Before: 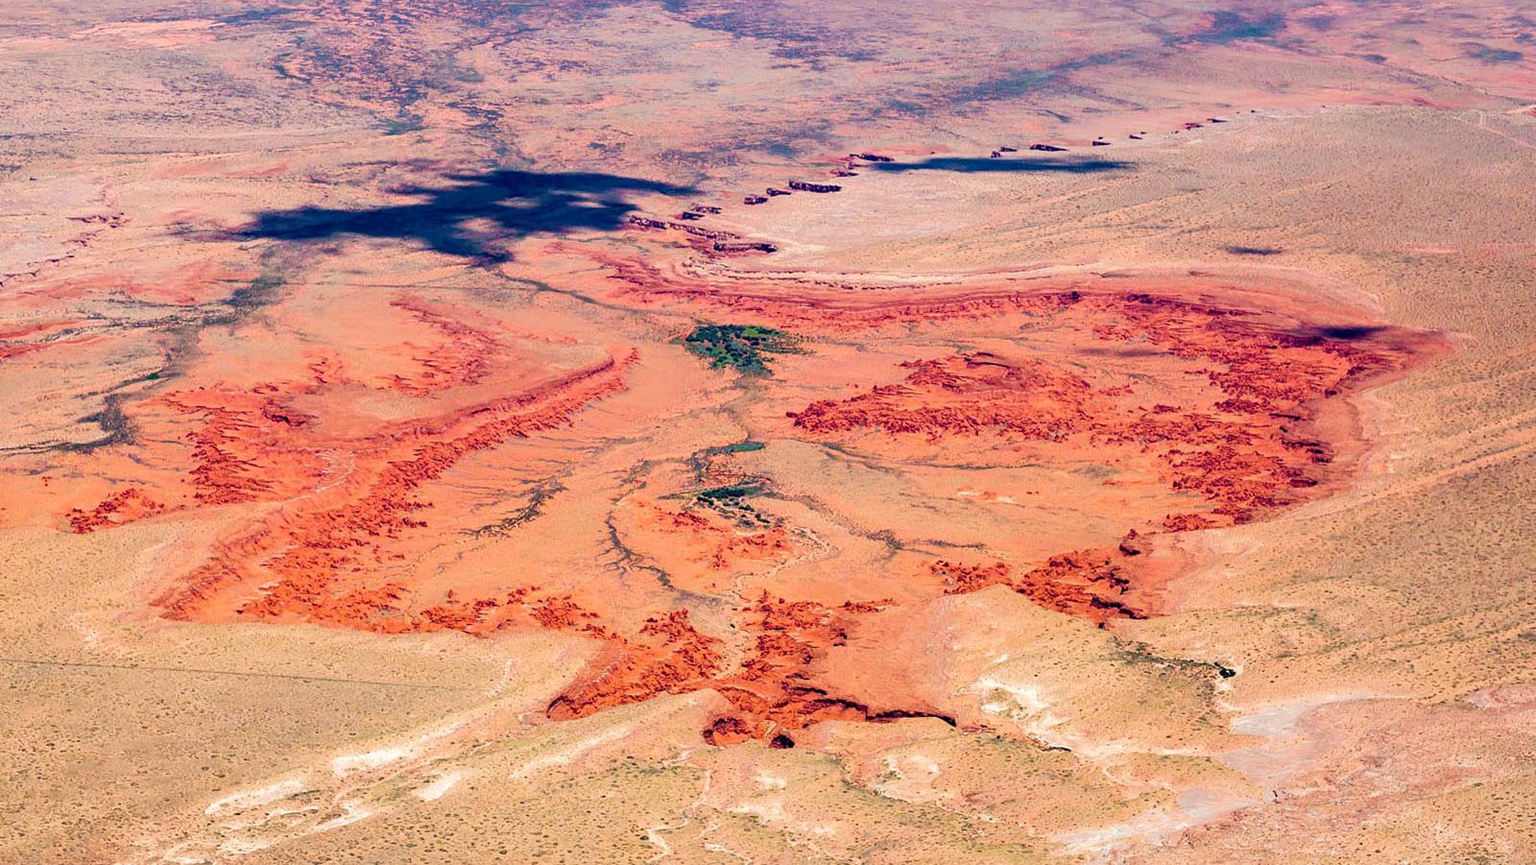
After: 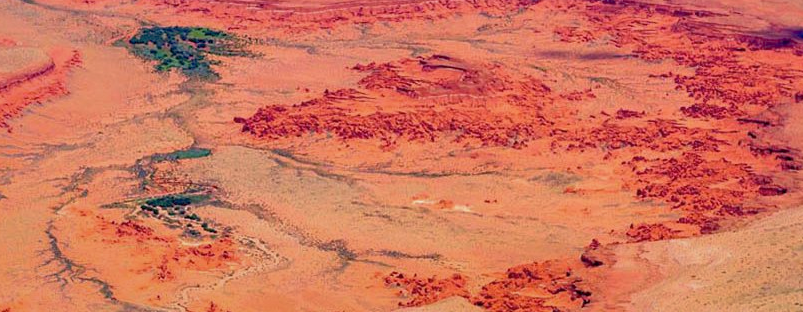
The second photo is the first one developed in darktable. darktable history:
shadows and highlights: highlights -60
crop: left 36.607%, top 34.735%, right 13.146%, bottom 30.611%
